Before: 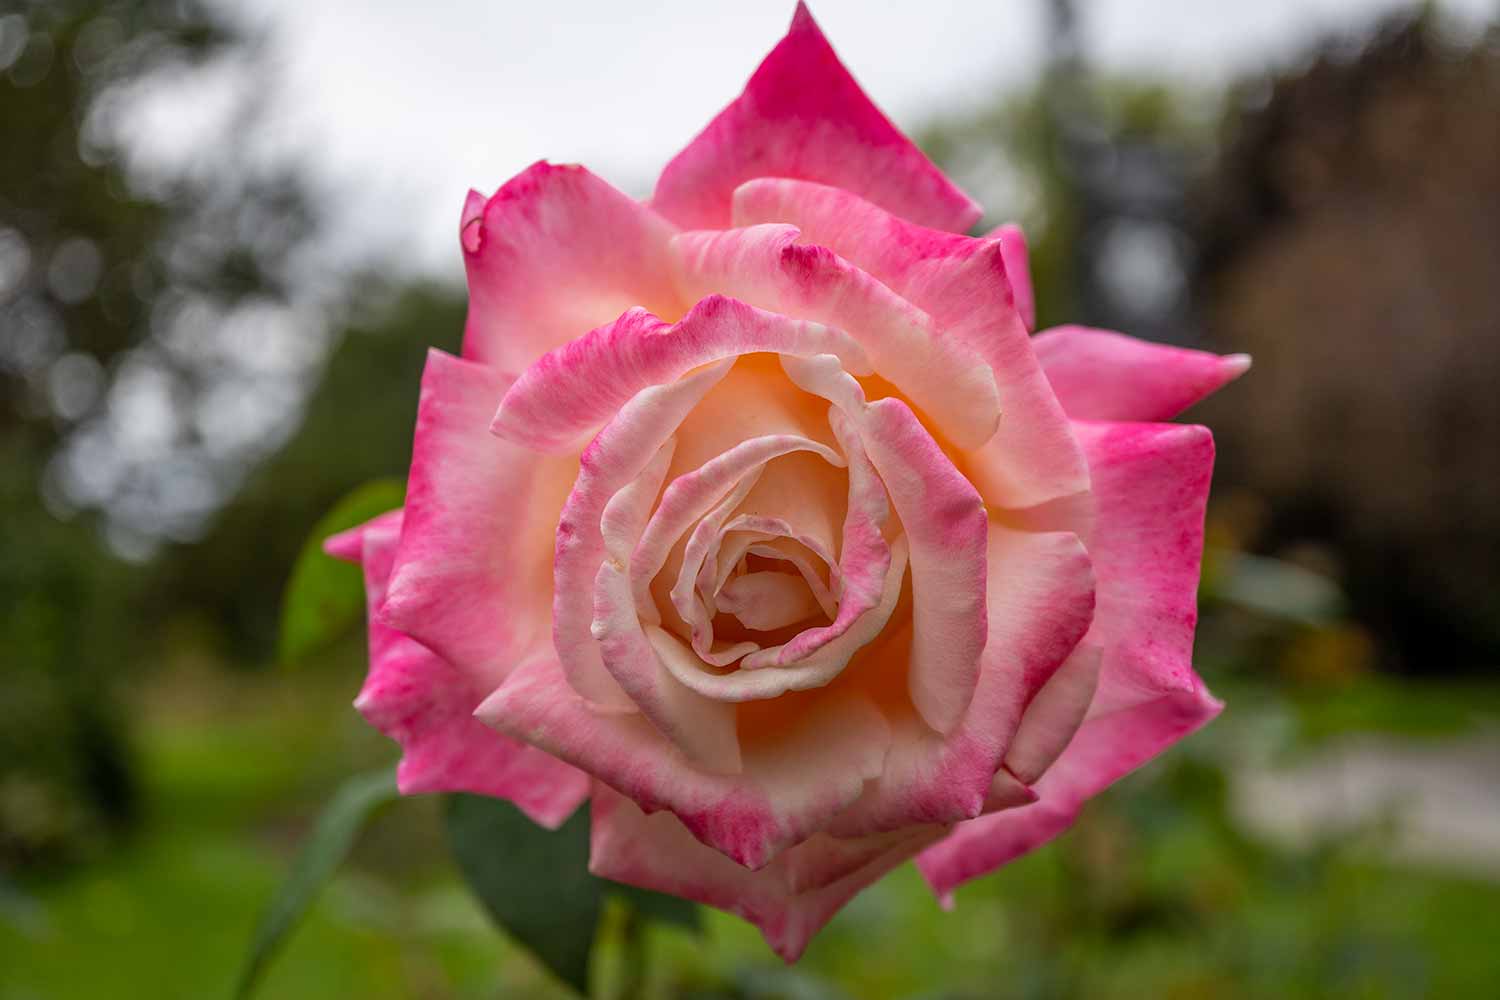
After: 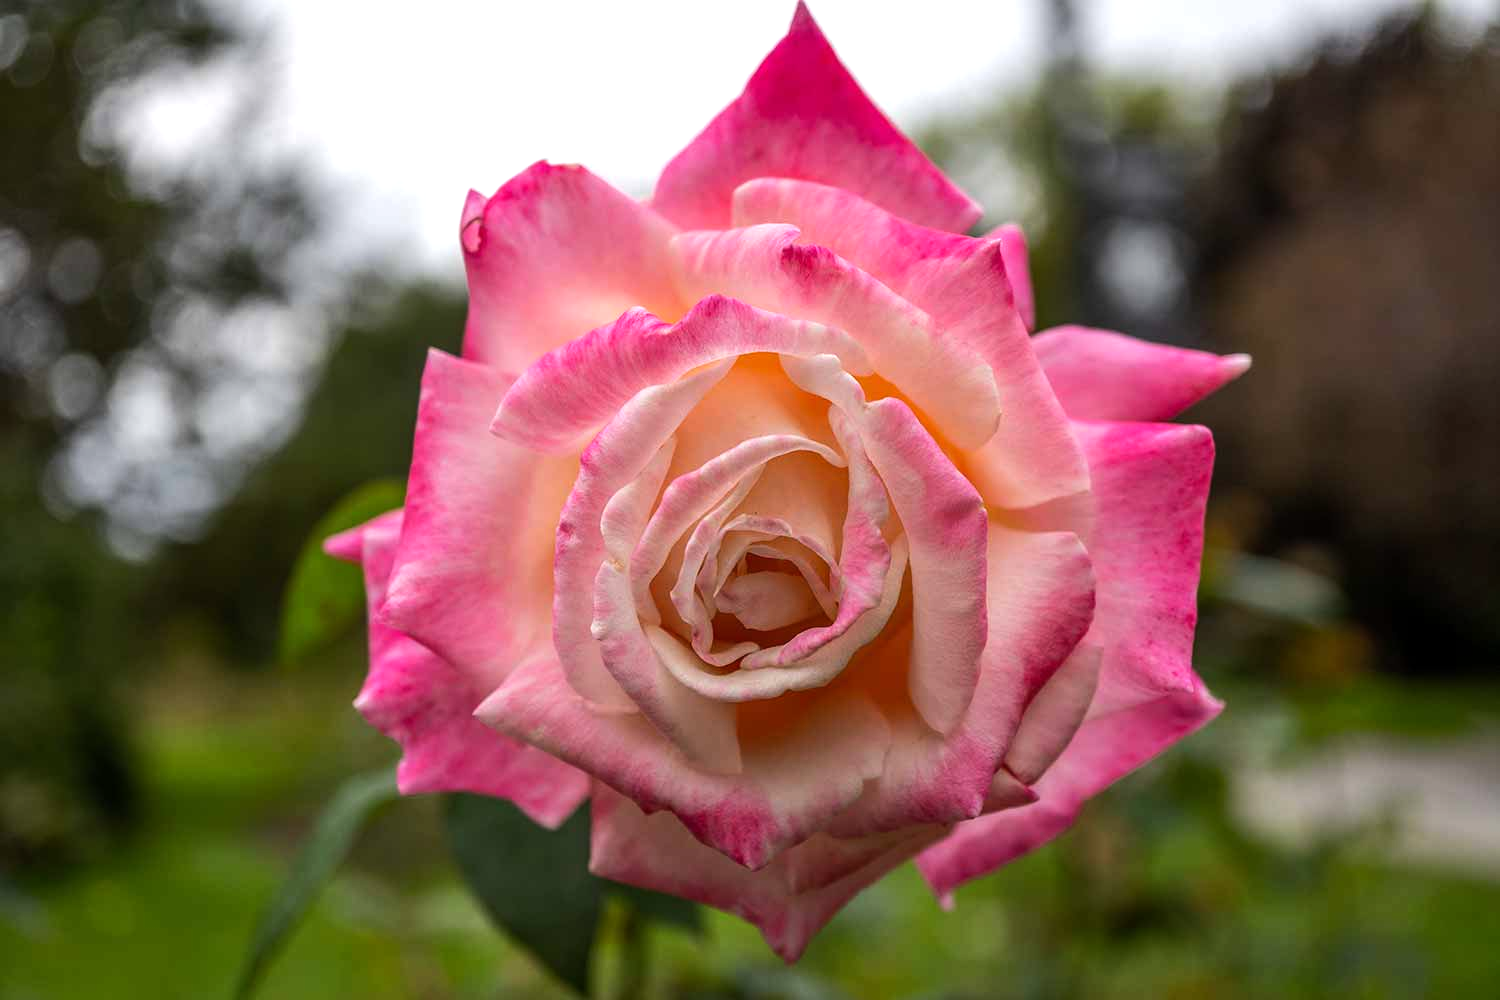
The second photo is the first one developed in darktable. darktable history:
tone equalizer: -8 EV -0.454 EV, -7 EV -0.408 EV, -6 EV -0.333 EV, -5 EV -0.244 EV, -3 EV 0.235 EV, -2 EV 0.309 EV, -1 EV 0.396 EV, +0 EV 0.397 EV, edges refinement/feathering 500, mask exposure compensation -1.57 EV, preserve details no
